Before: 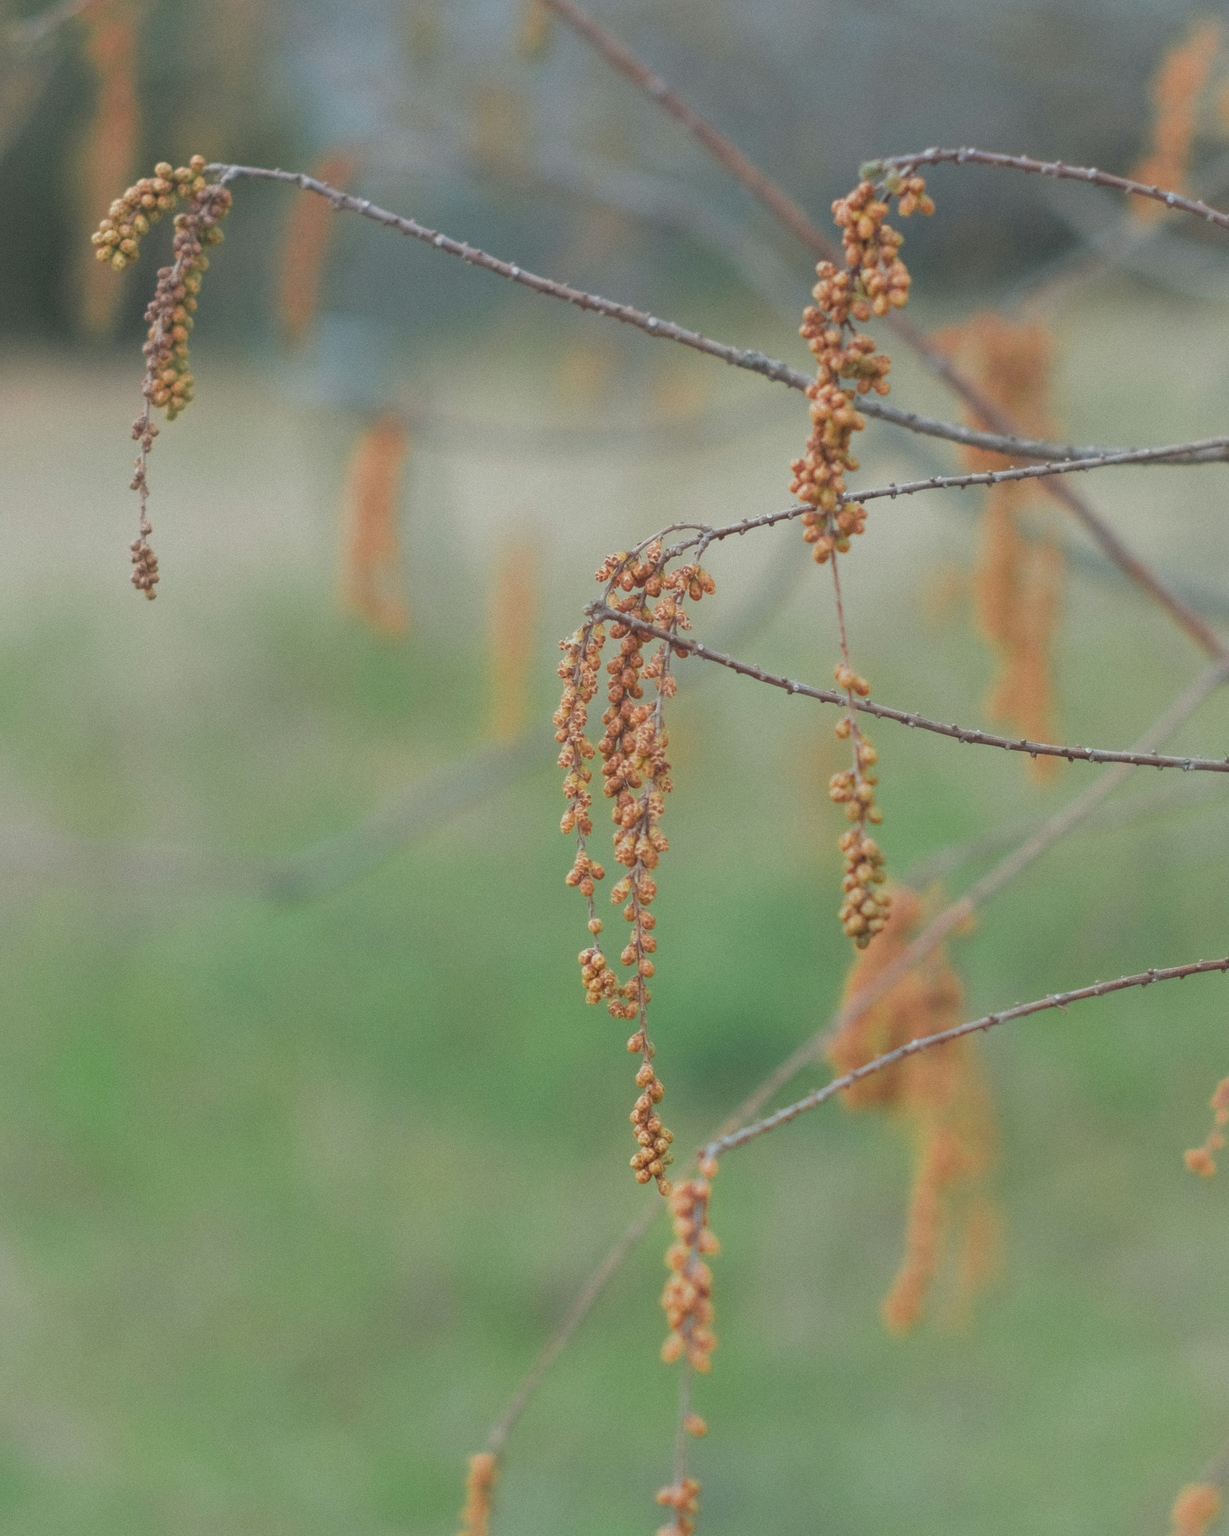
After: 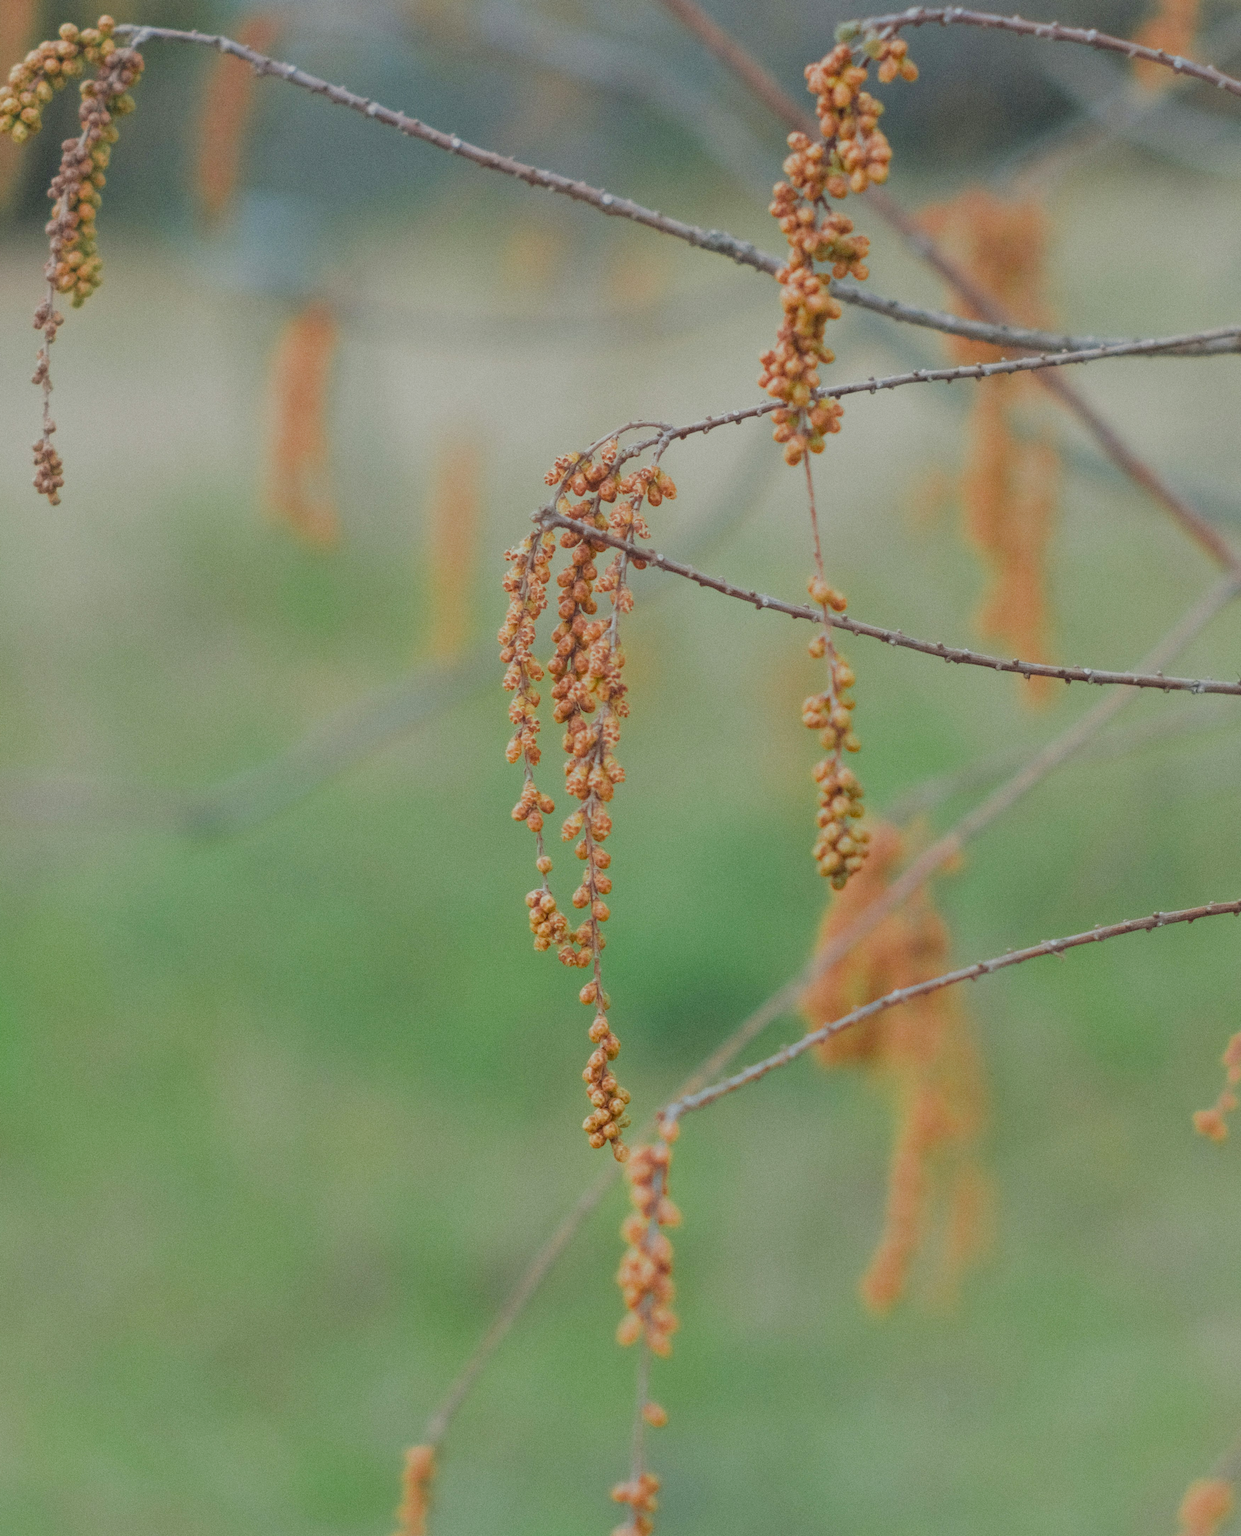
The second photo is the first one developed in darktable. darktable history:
crop and rotate: left 8.262%, top 9.226%
filmic rgb: black relative exposure -7.65 EV, white relative exposure 4.56 EV, hardness 3.61, contrast 1.05
color balance rgb: perceptual saturation grading › global saturation 20%, perceptual saturation grading › highlights -25%, perceptual saturation grading › shadows 25%
